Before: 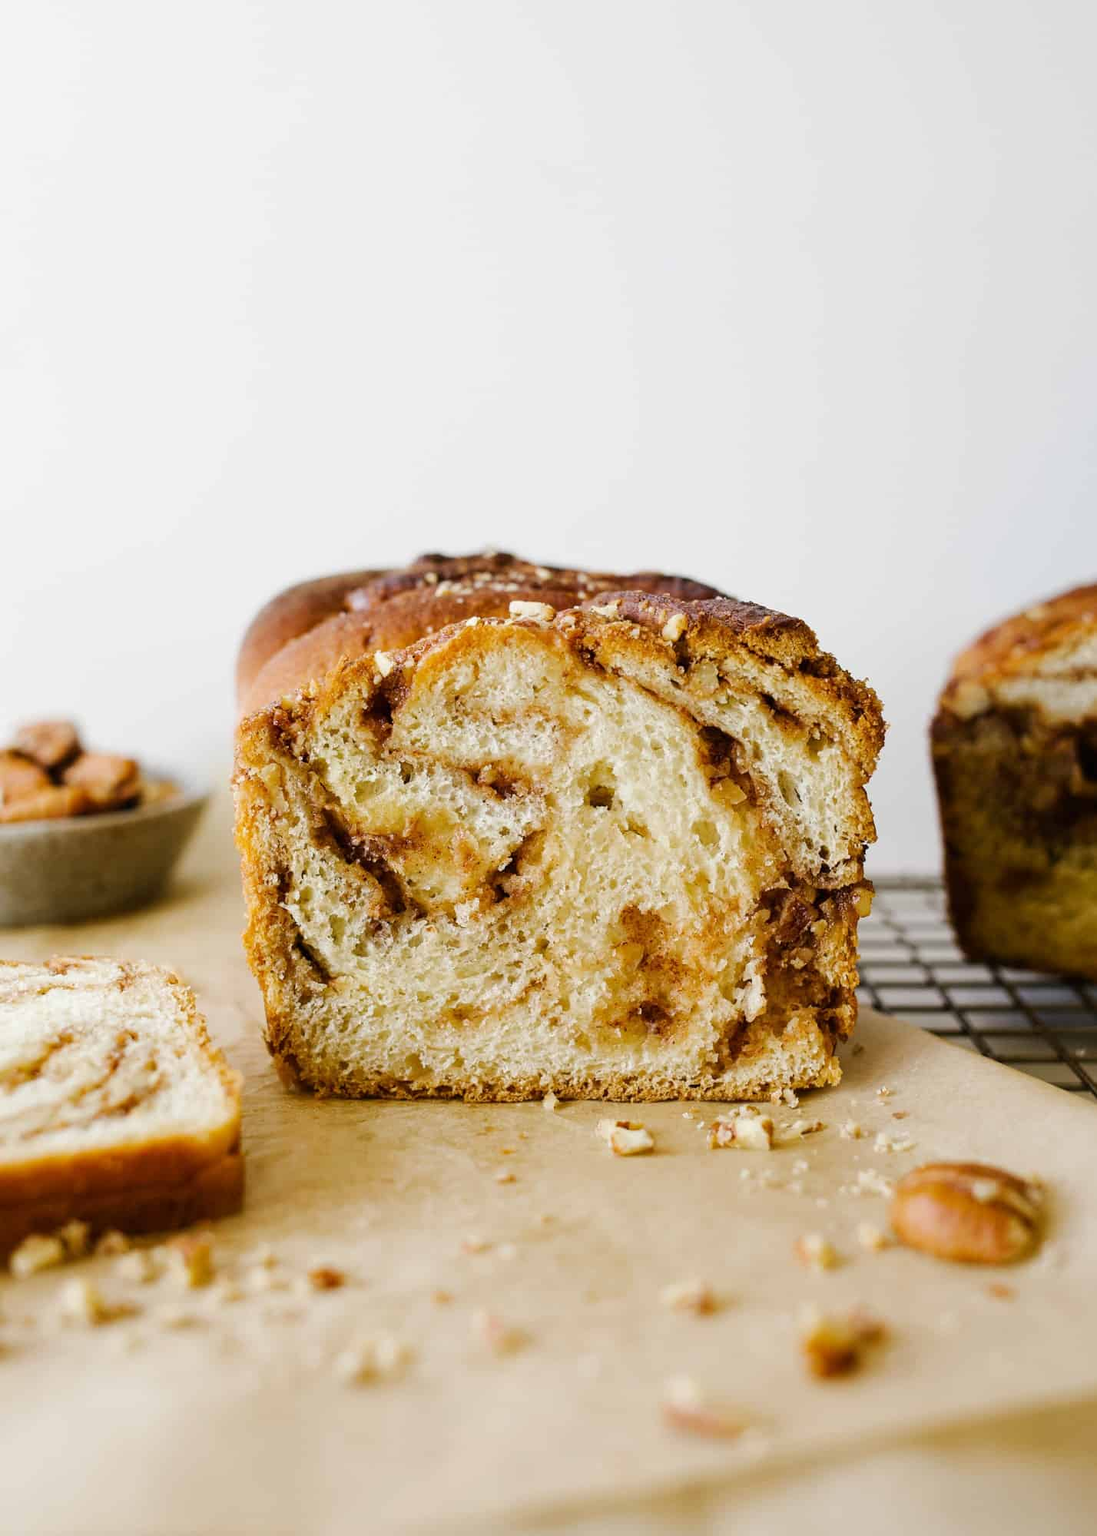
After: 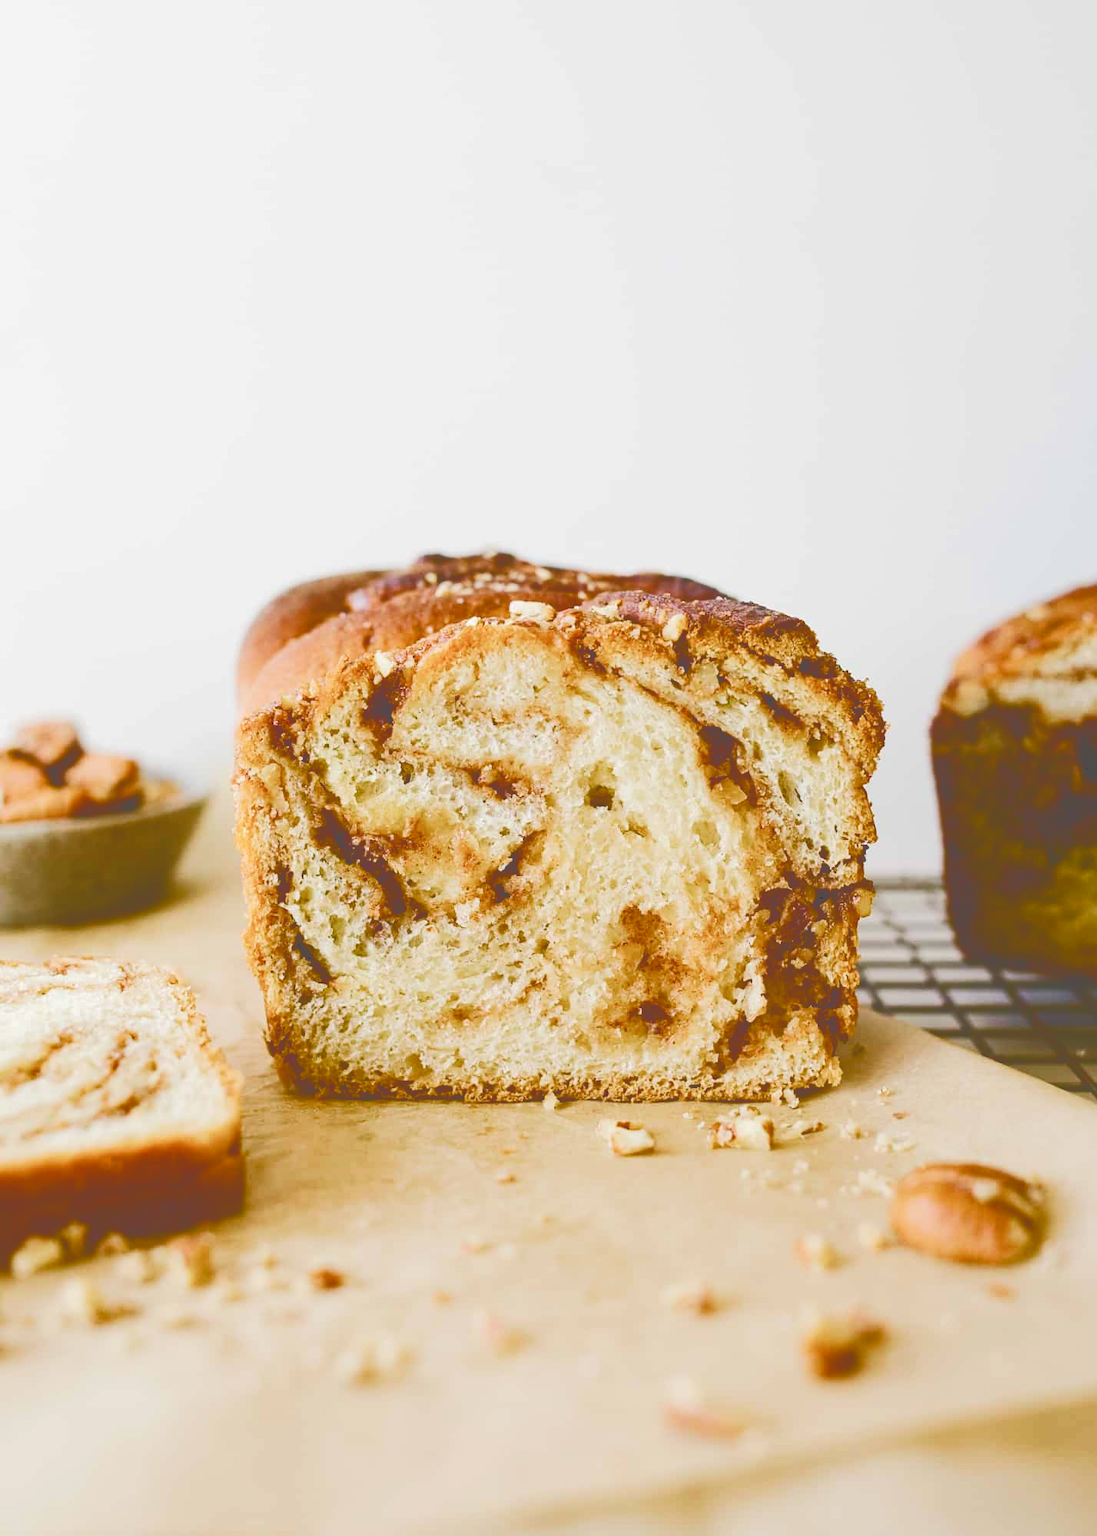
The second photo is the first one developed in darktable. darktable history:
tone curve: curves: ch0 [(0, 0) (0.003, 0.319) (0.011, 0.319) (0.025, 0.319) (0.044, 0.323) (0.069, 0.324) (0.1, 0.328) (0.136, 0.329) (0.177, 0.337) (0.224, 0.351) (0.277, 0.373) (0.335, 0.413) (0.399, 0.458) (0.468, 0.533) (0.543, 0.617) (0.623, 0.71) (0.709, 0.783) (0.801, 0.849) (0.898, 0.911) (1, 1)], color space Lab, independent channels, preserve colors none
velvia: on, module defaults
color balance rgb: power › hue 71.27°, perceptual saturation grading › global saturation 0.885%, perceptual saturation grading › highlights -33.866%, perceptual saturation grading › mid-tones 14.984%, perceptual saturation grading › shadows 47.207%
